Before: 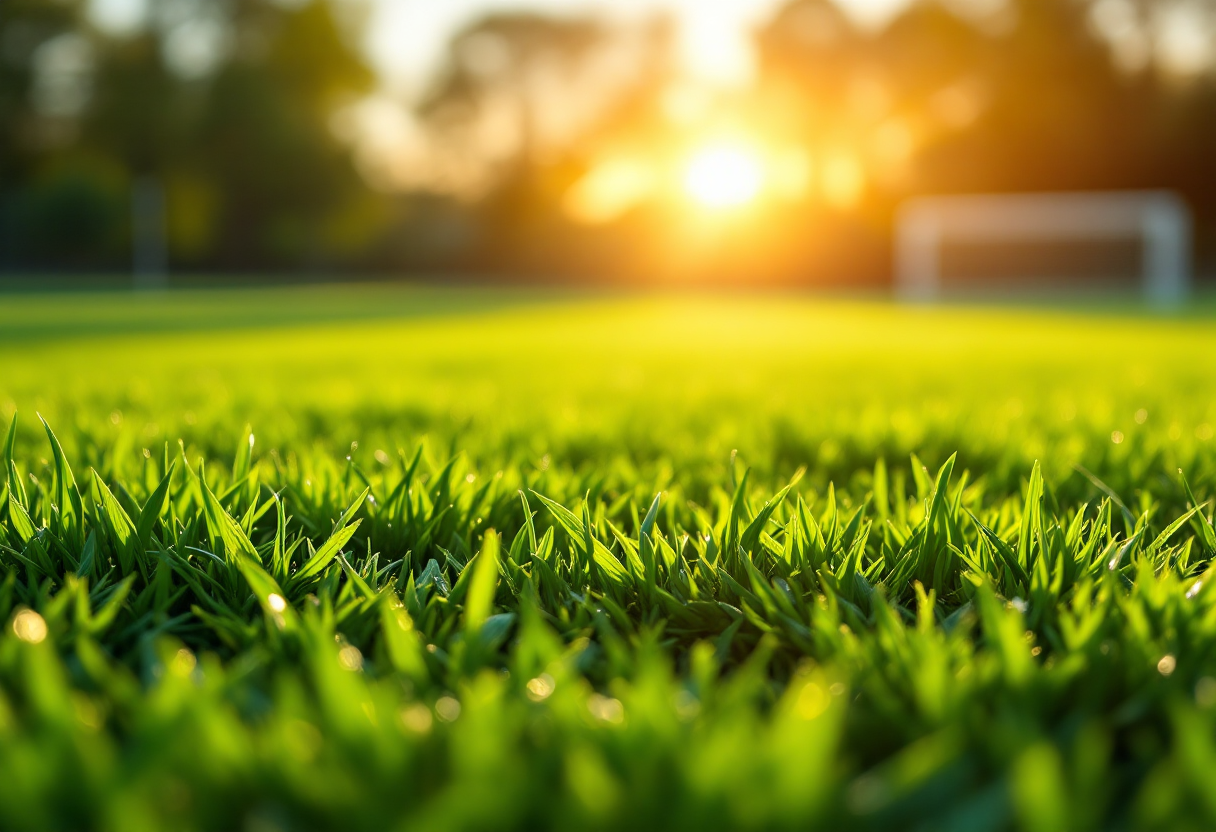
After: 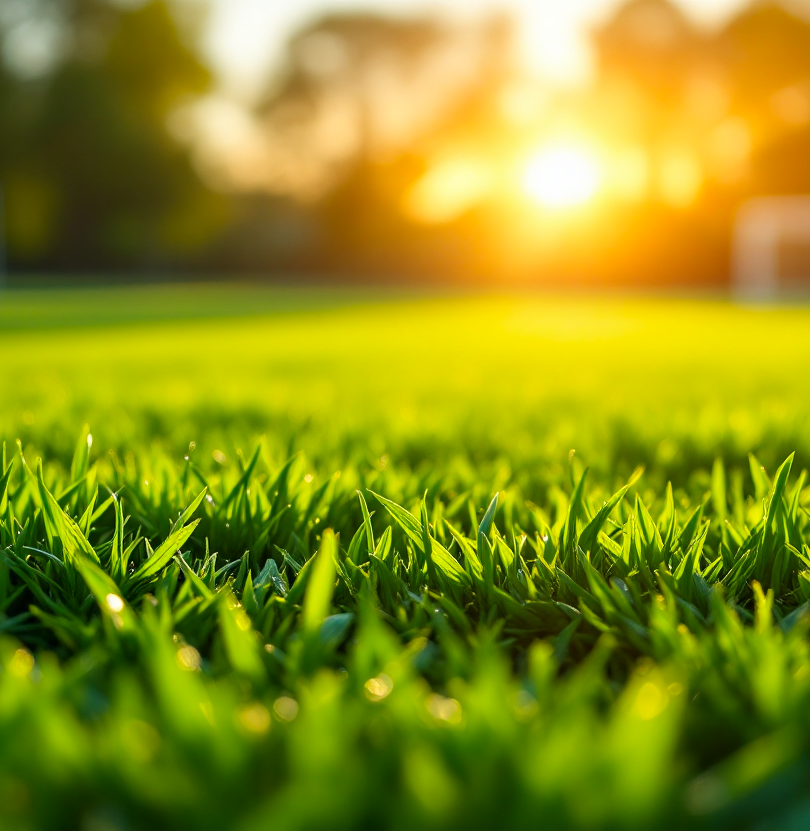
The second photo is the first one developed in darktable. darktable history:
crop and rotate: left 13.352%, right 19.975%
contrast brightness saturation: saturation 0.128
